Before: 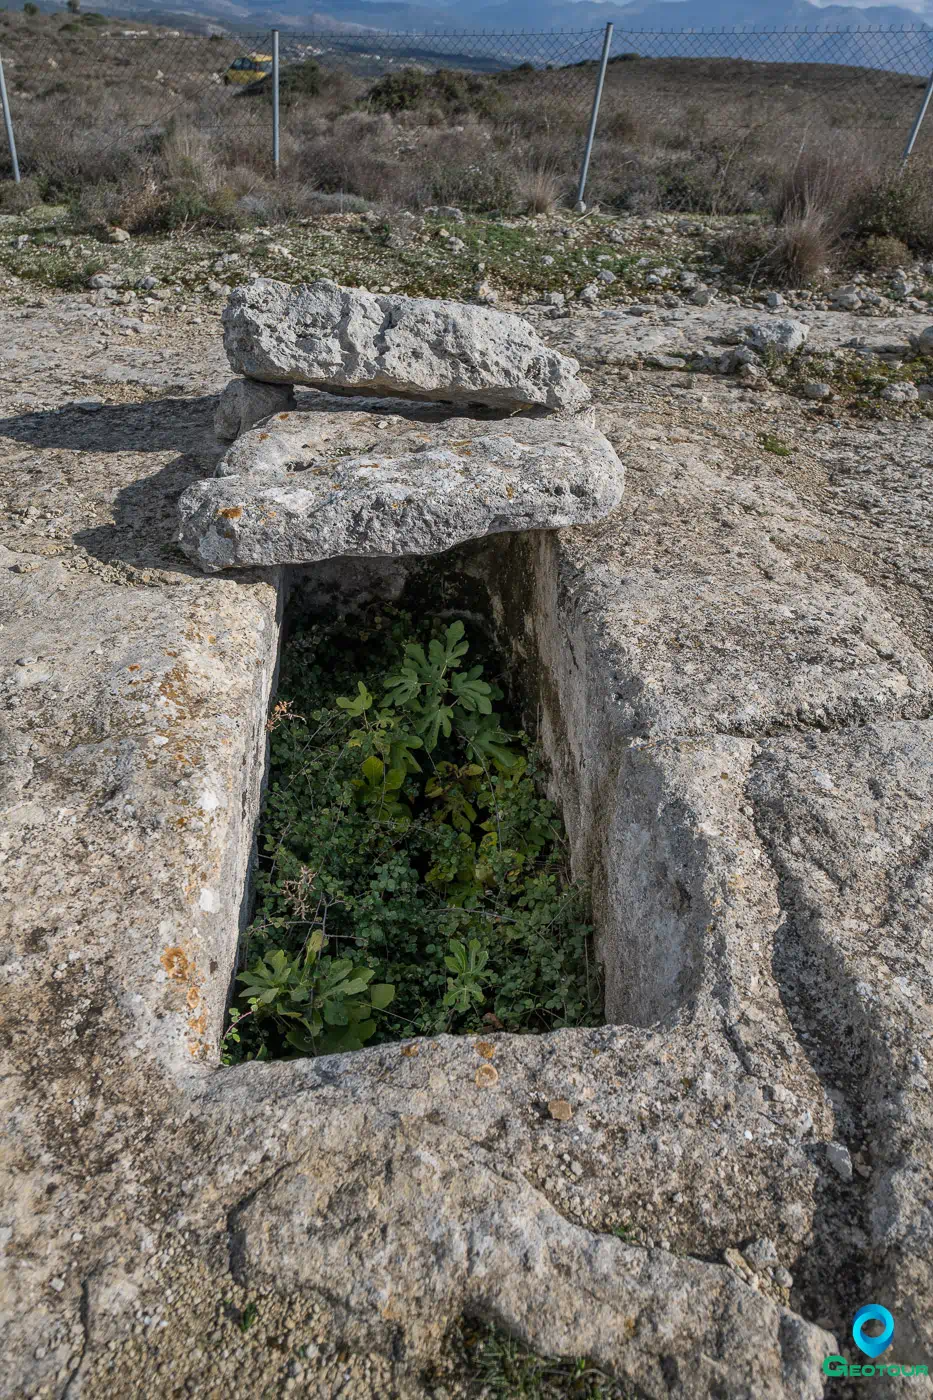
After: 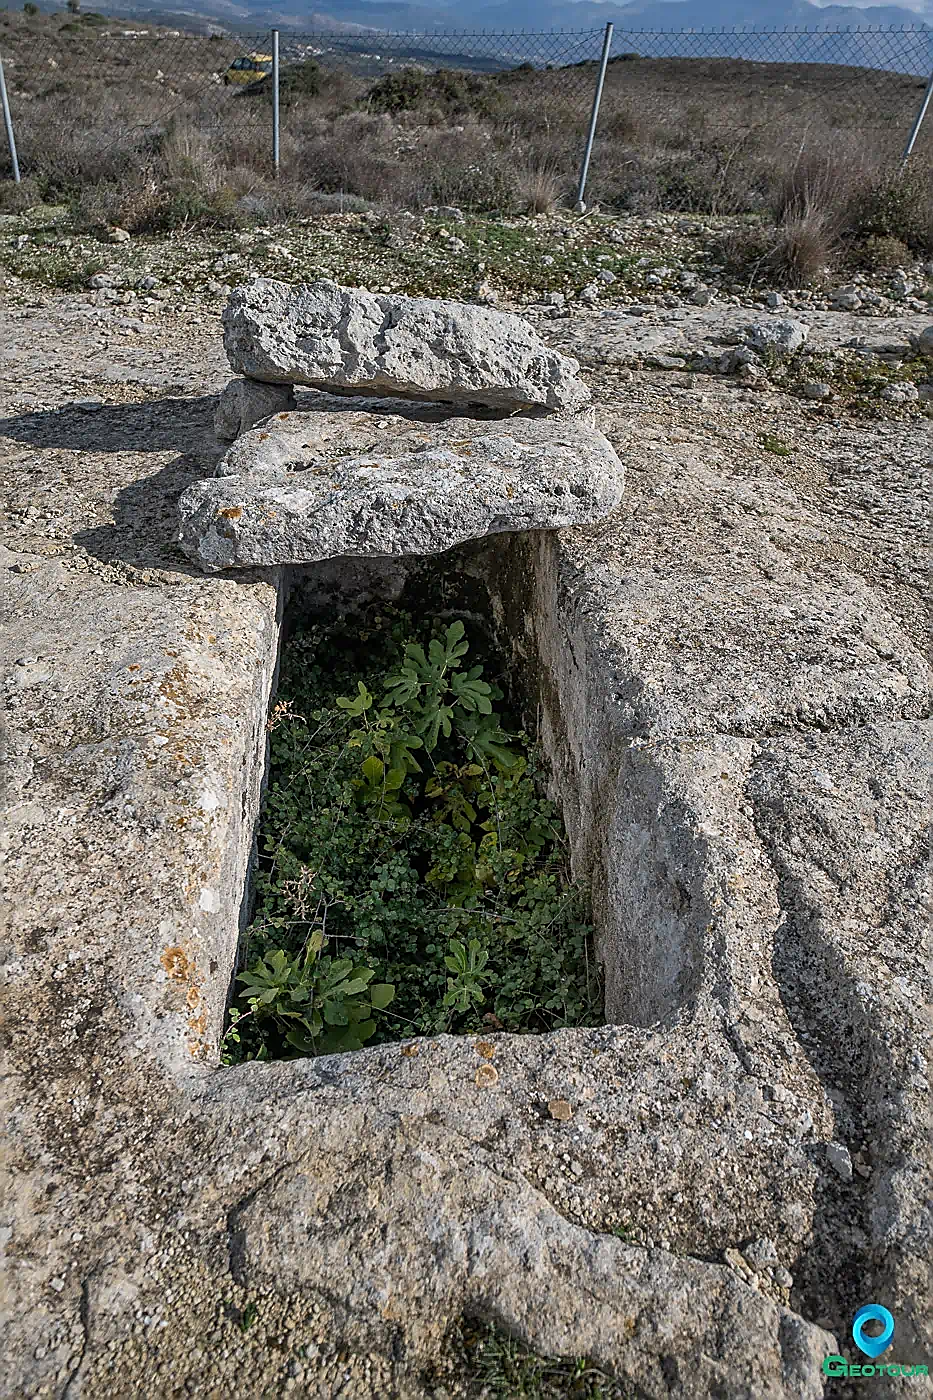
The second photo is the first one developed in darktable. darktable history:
sharpen: radius 1.404, amount 1.257, threshold 0.733
